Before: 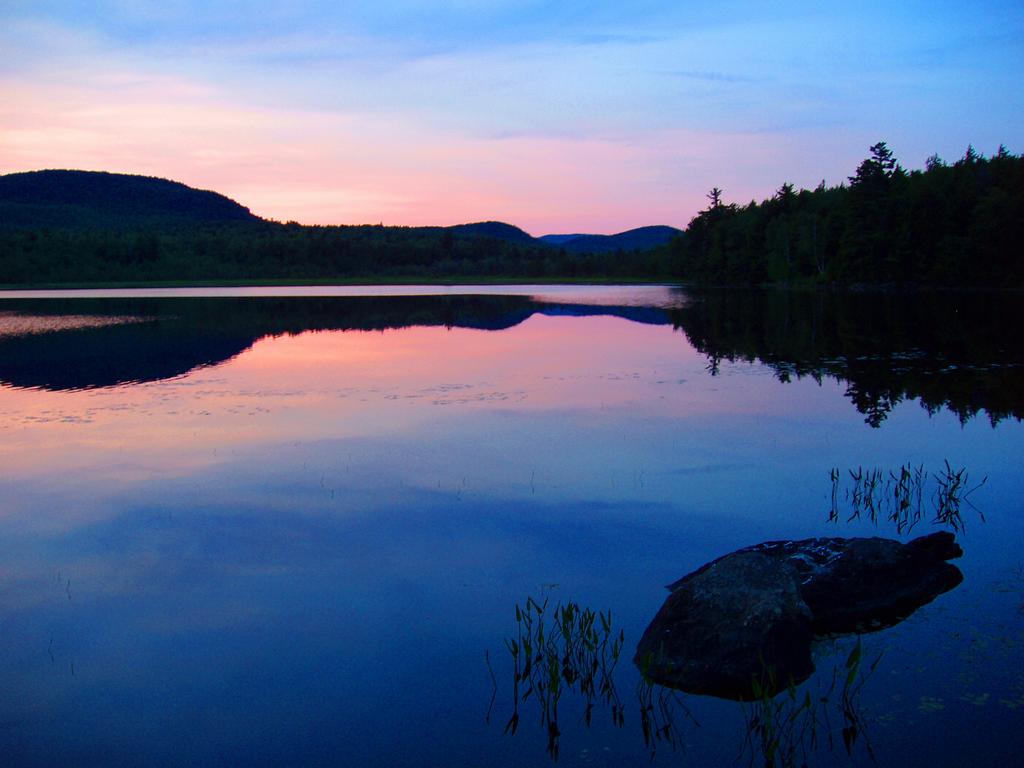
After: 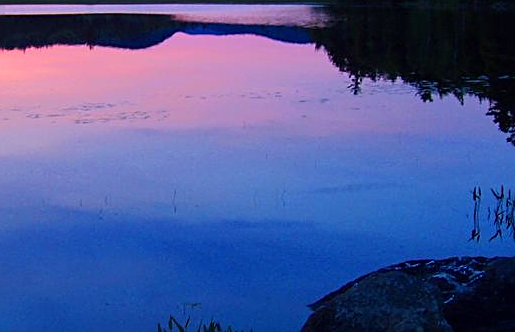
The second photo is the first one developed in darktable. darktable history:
sharpen: on, module defaults
crop: left 35.03%, top 36.625%, right 14.663%, bottom 20.057%
white balance: red 1.042, blue 1.17
